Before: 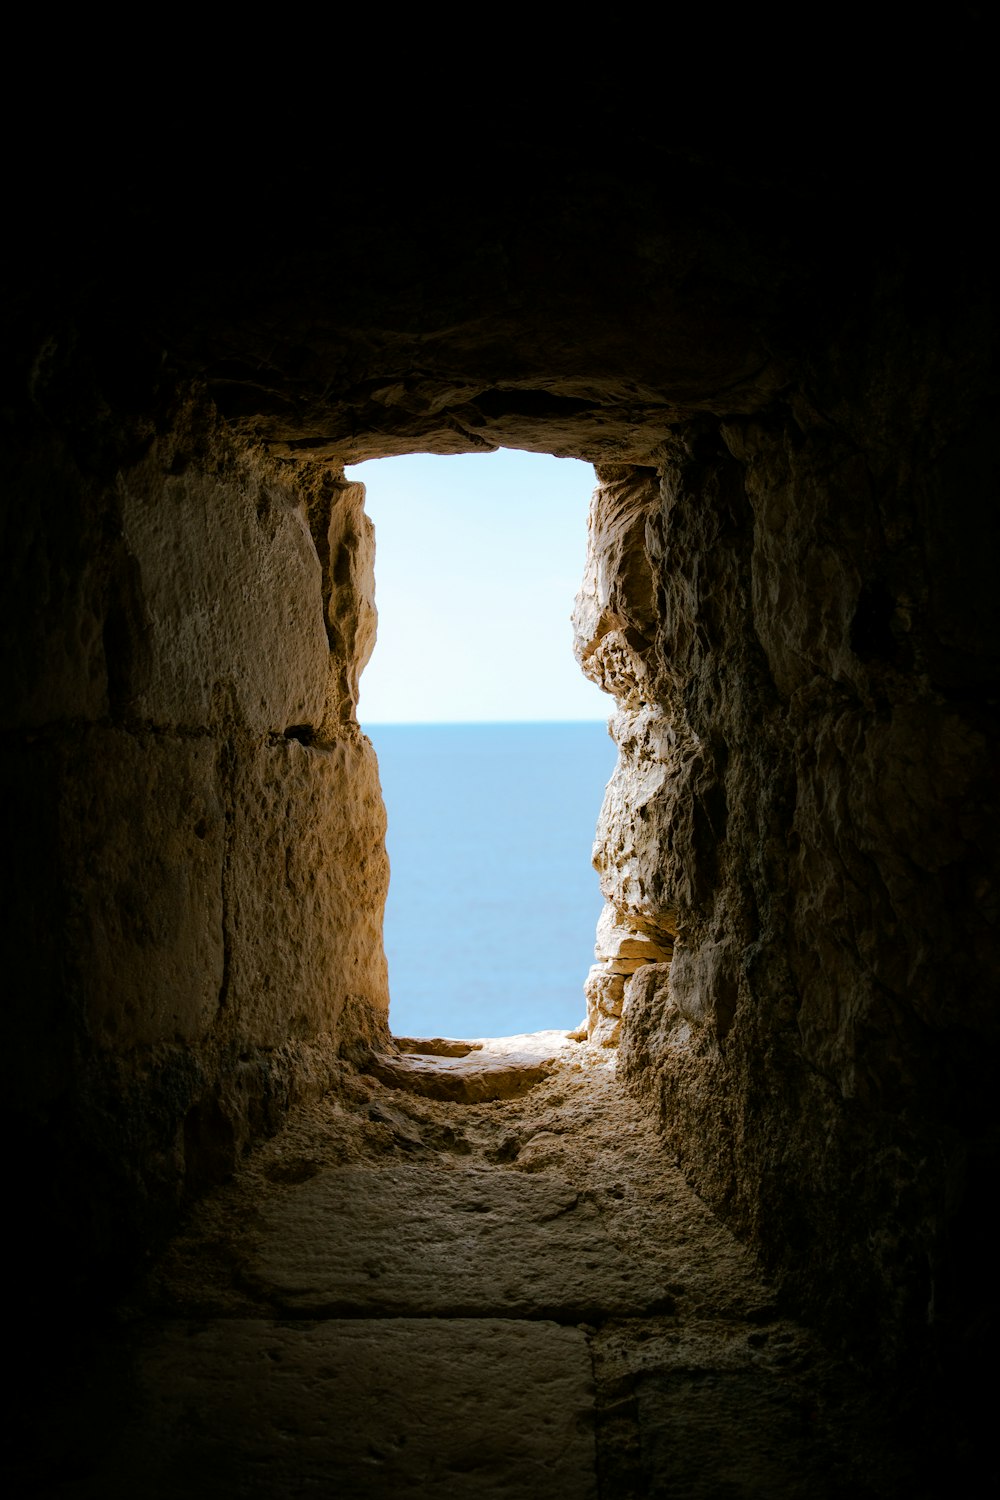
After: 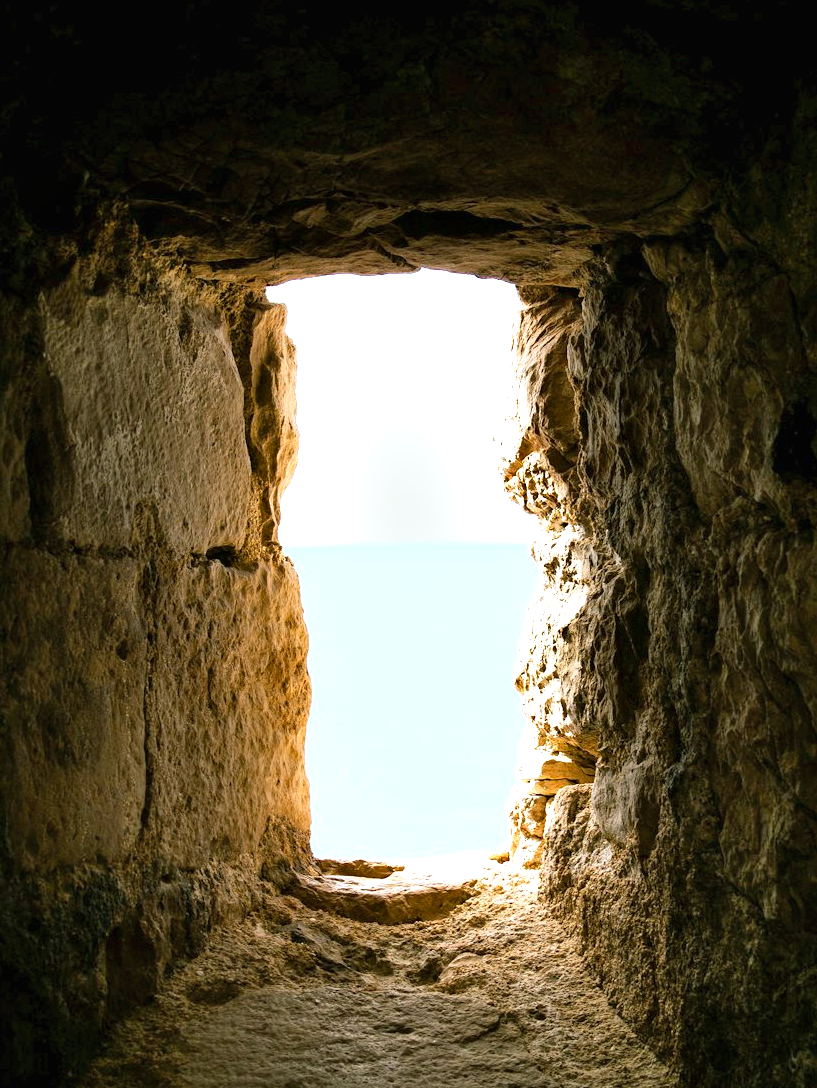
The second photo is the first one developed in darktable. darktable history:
exposure: black level correction 0, exposure 1.293 EV, compensate highlight preservation false
color calibration: x 0.343, y 0.357, temperature 5108.2 K
crop: left 7.854%, top 11.99%, right 10.416%, bottom 15.424%
shadows and highlights: soften with gaussian
